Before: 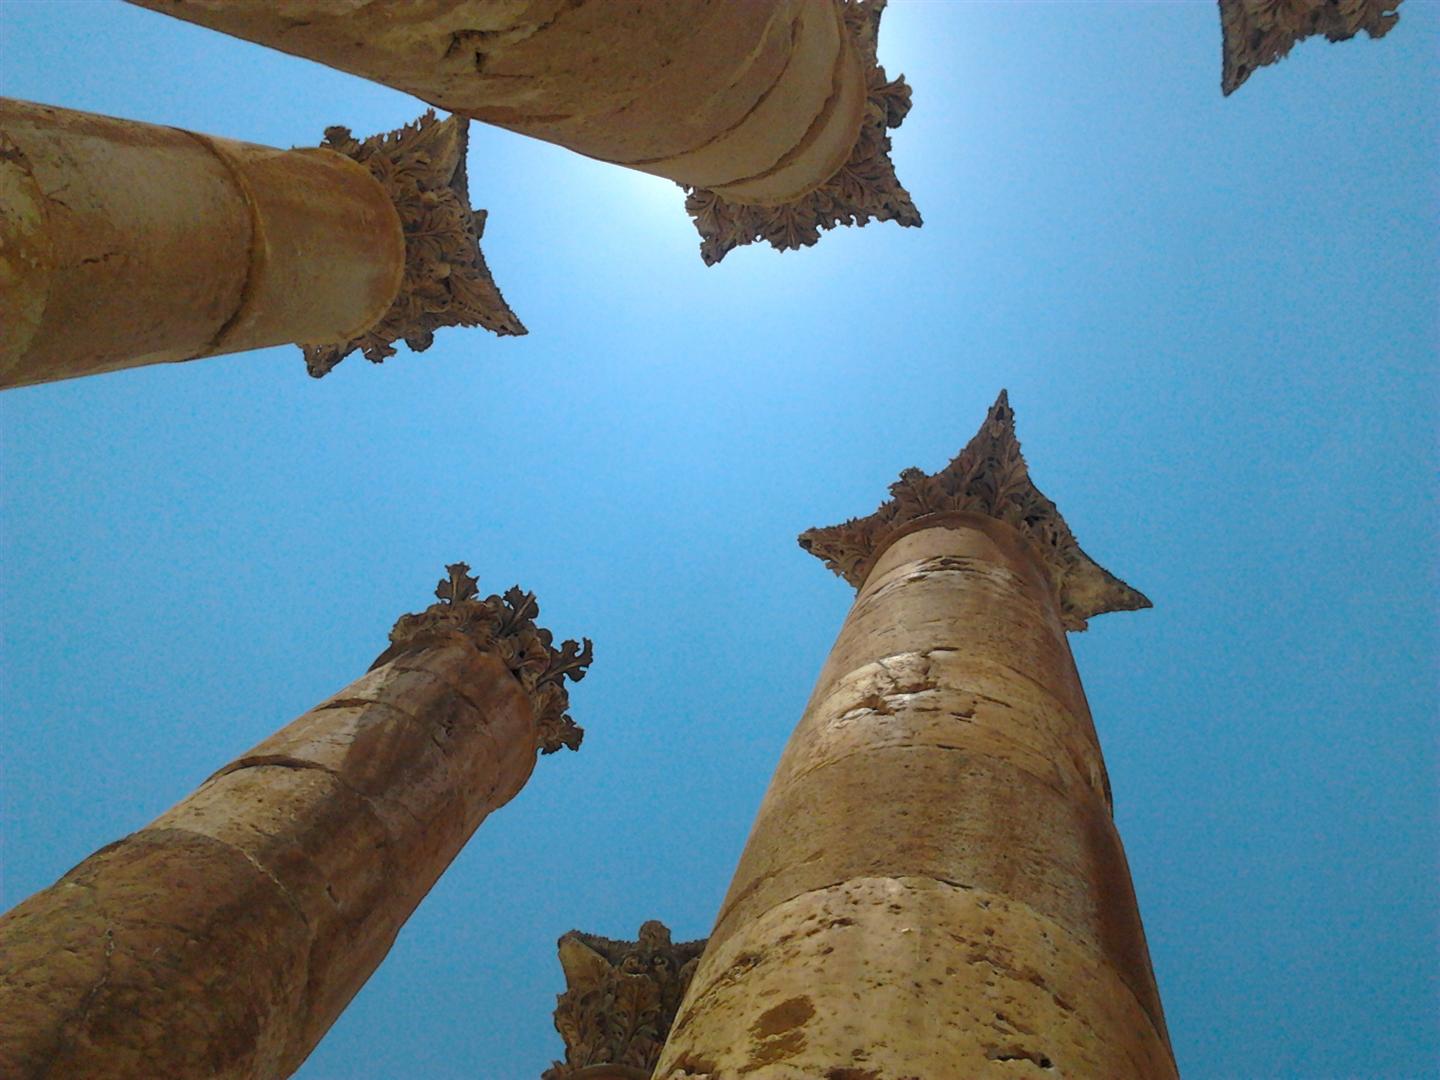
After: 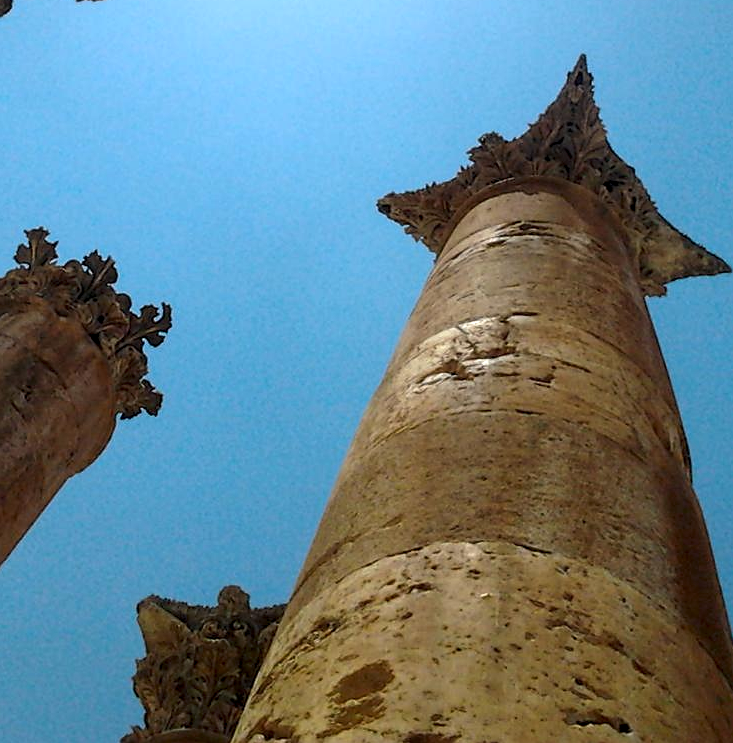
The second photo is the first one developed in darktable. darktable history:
crop and rotate: left 29.237%, top 31.152%, right 19.807%
local contrast: detail 135%, midtone range 0.75
sharpen: radius 1.864, amount 0.398, threshold 1.271
